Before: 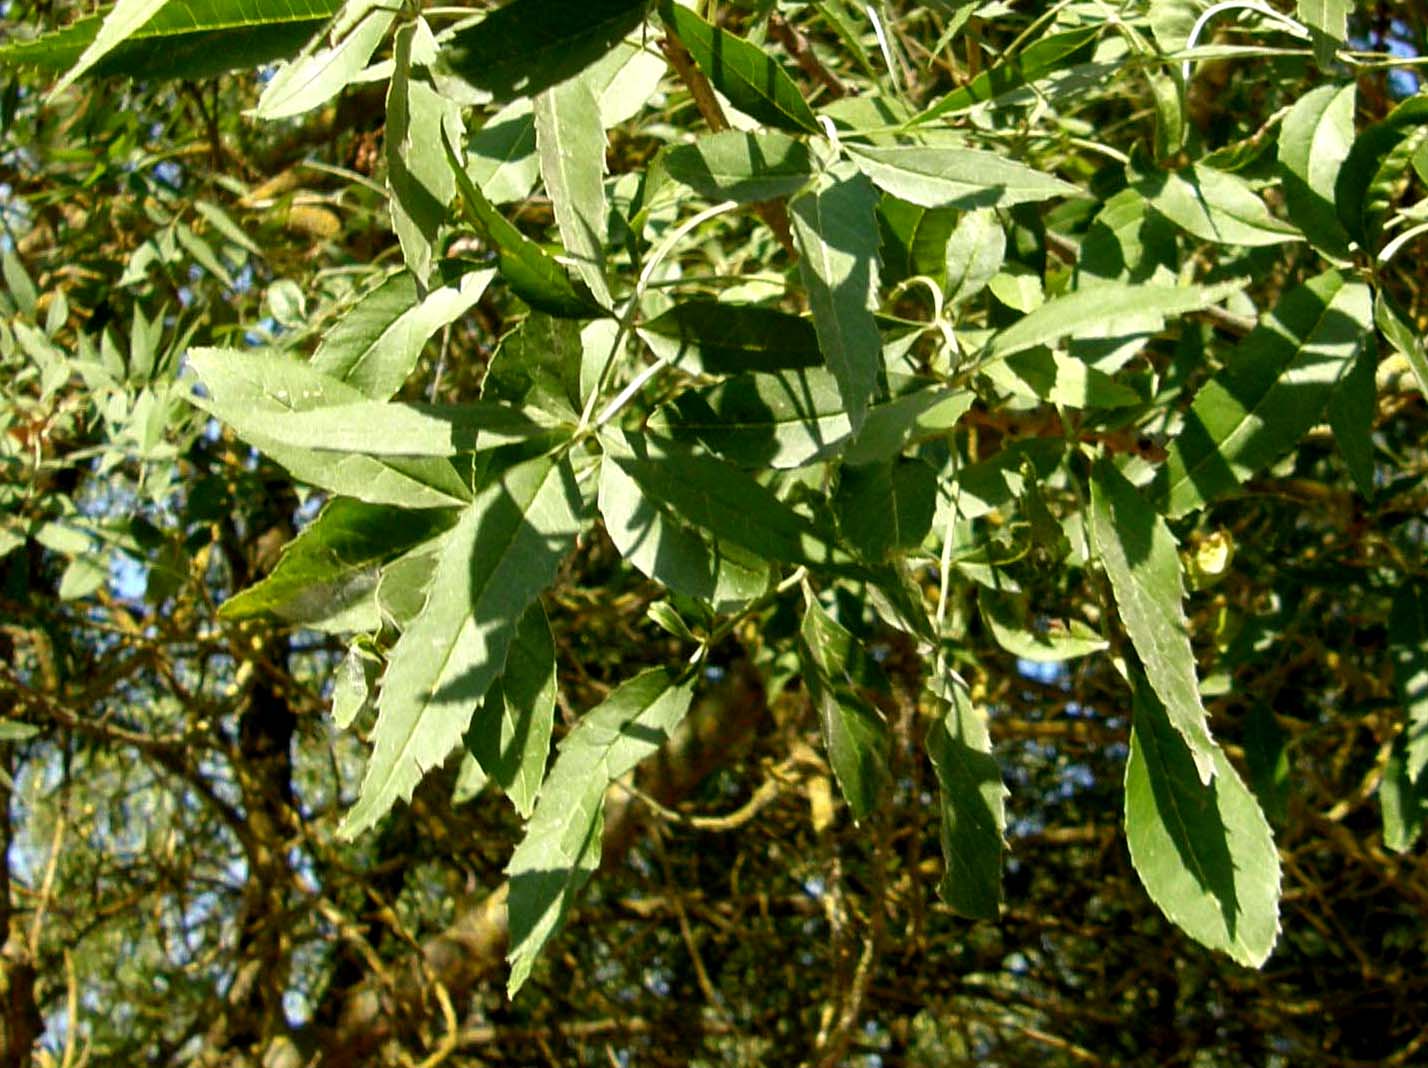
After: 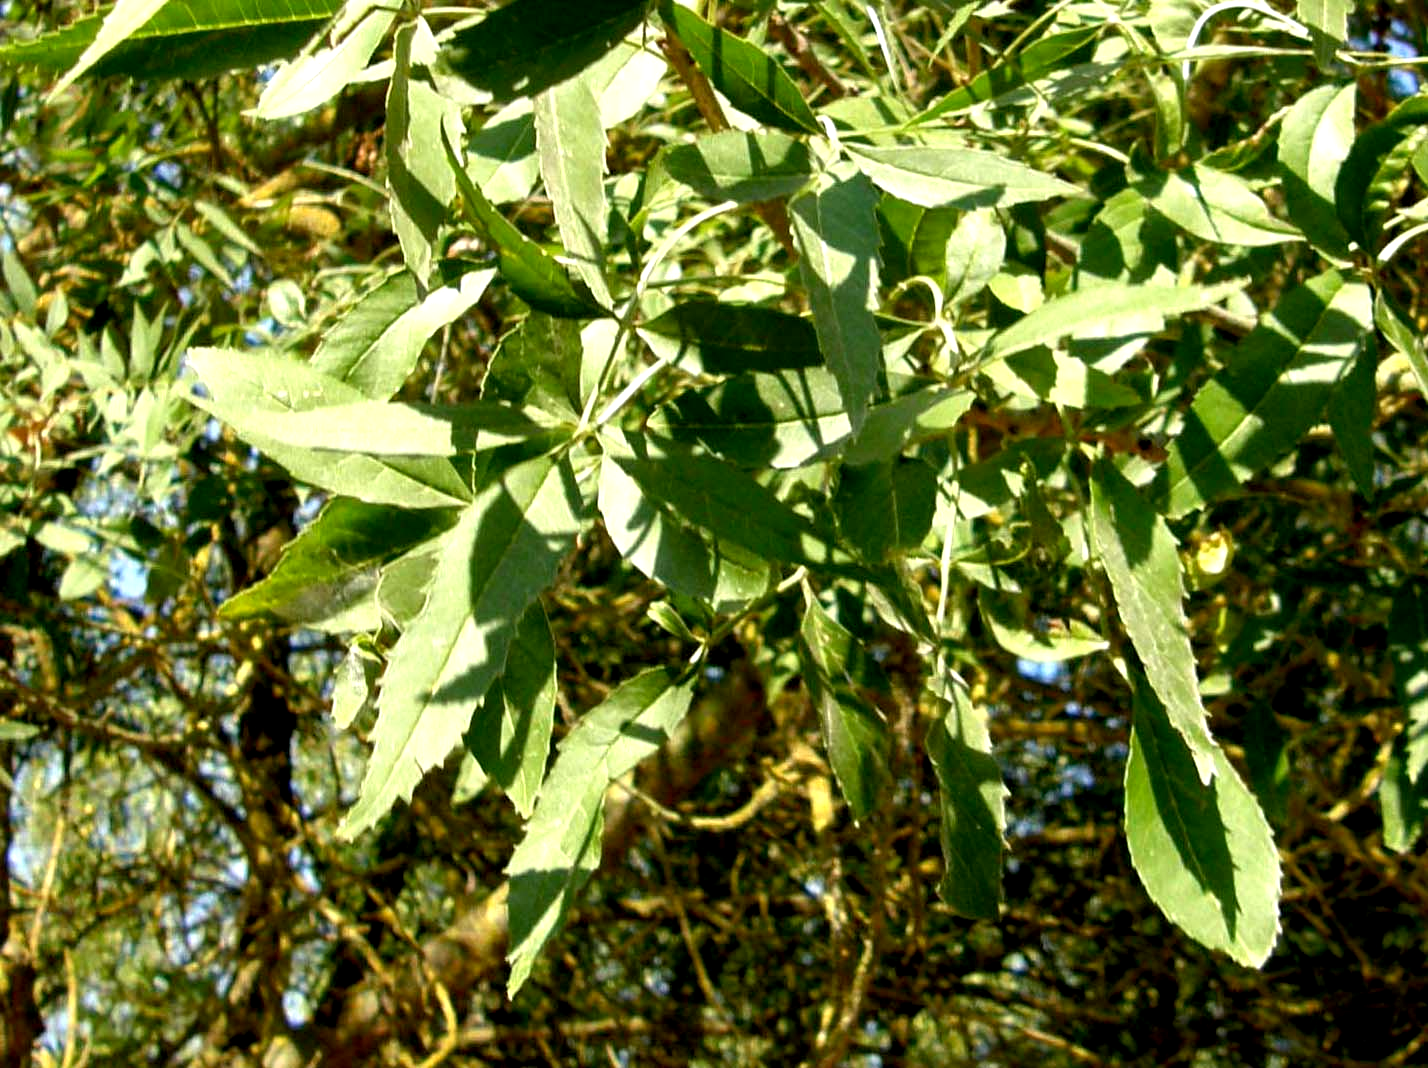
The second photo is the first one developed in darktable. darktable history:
exposure: black level correction 0.003, exposure 0.382 EV, compensate highlight preservation false
